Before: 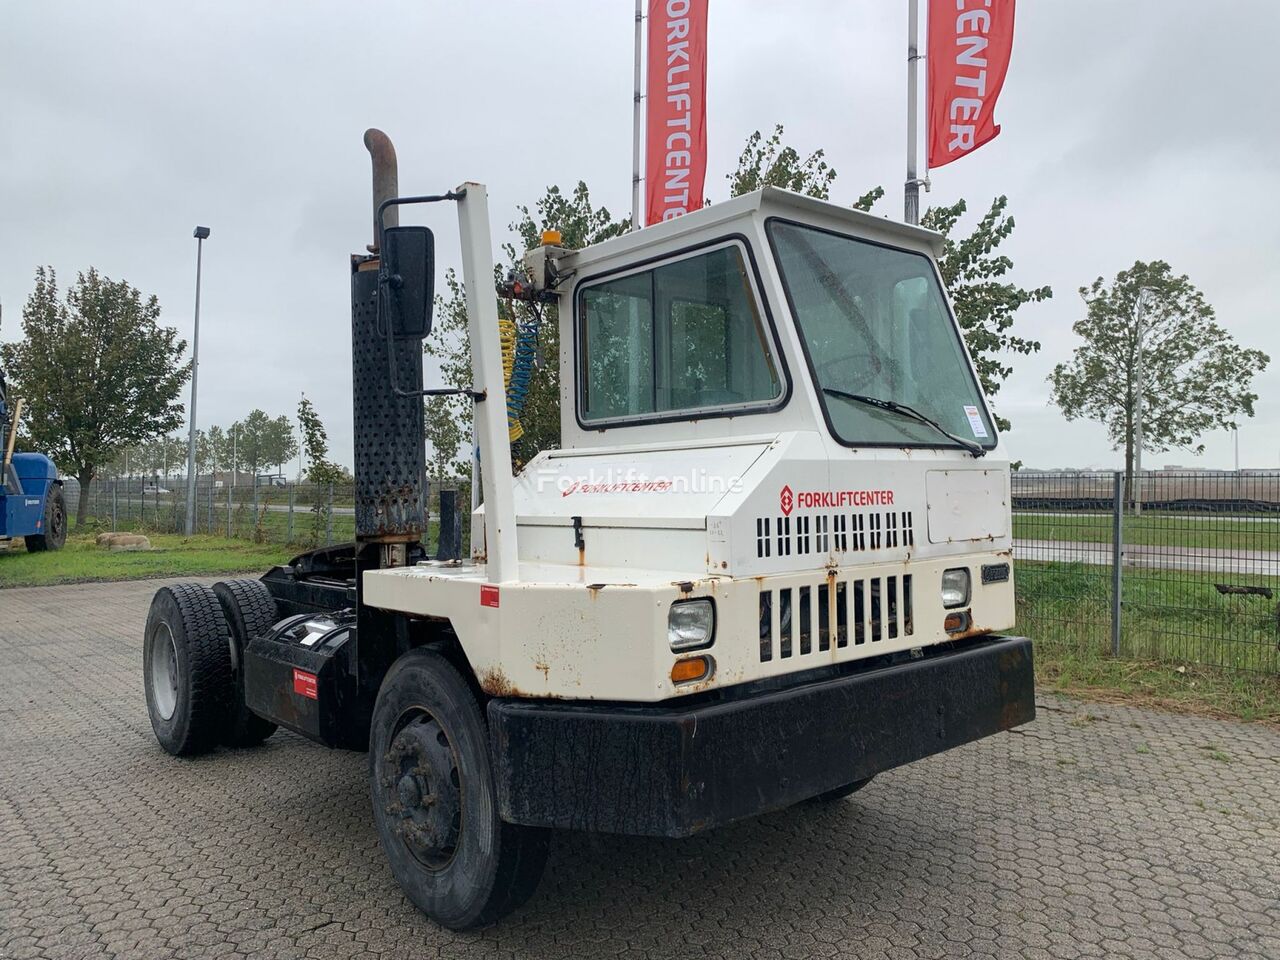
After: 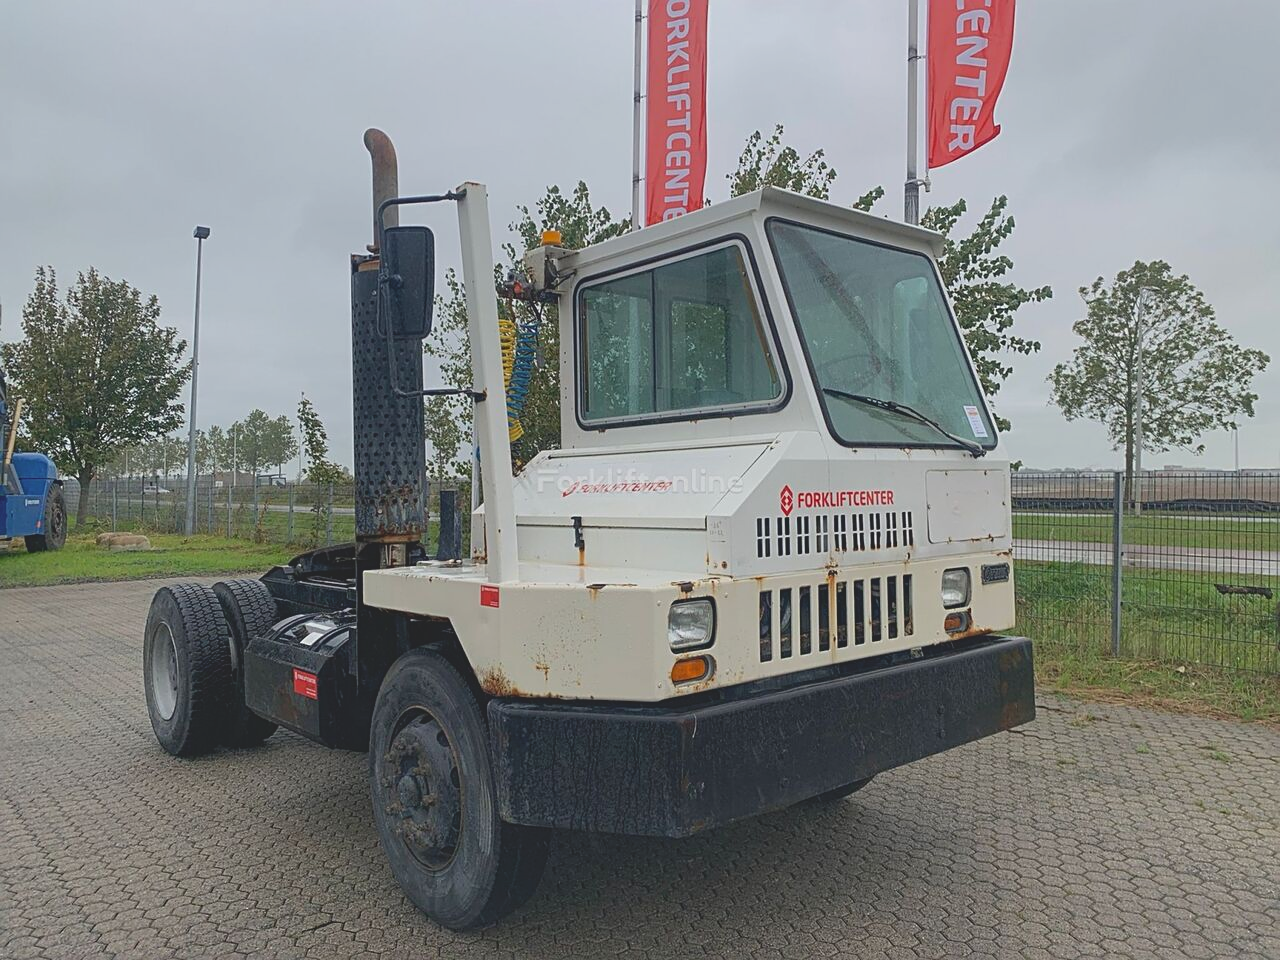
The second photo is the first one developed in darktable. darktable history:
sharpen: on, module defaults
contrast brightness saturation: contrast -0.286
exposure: compensate highlight preservation false
